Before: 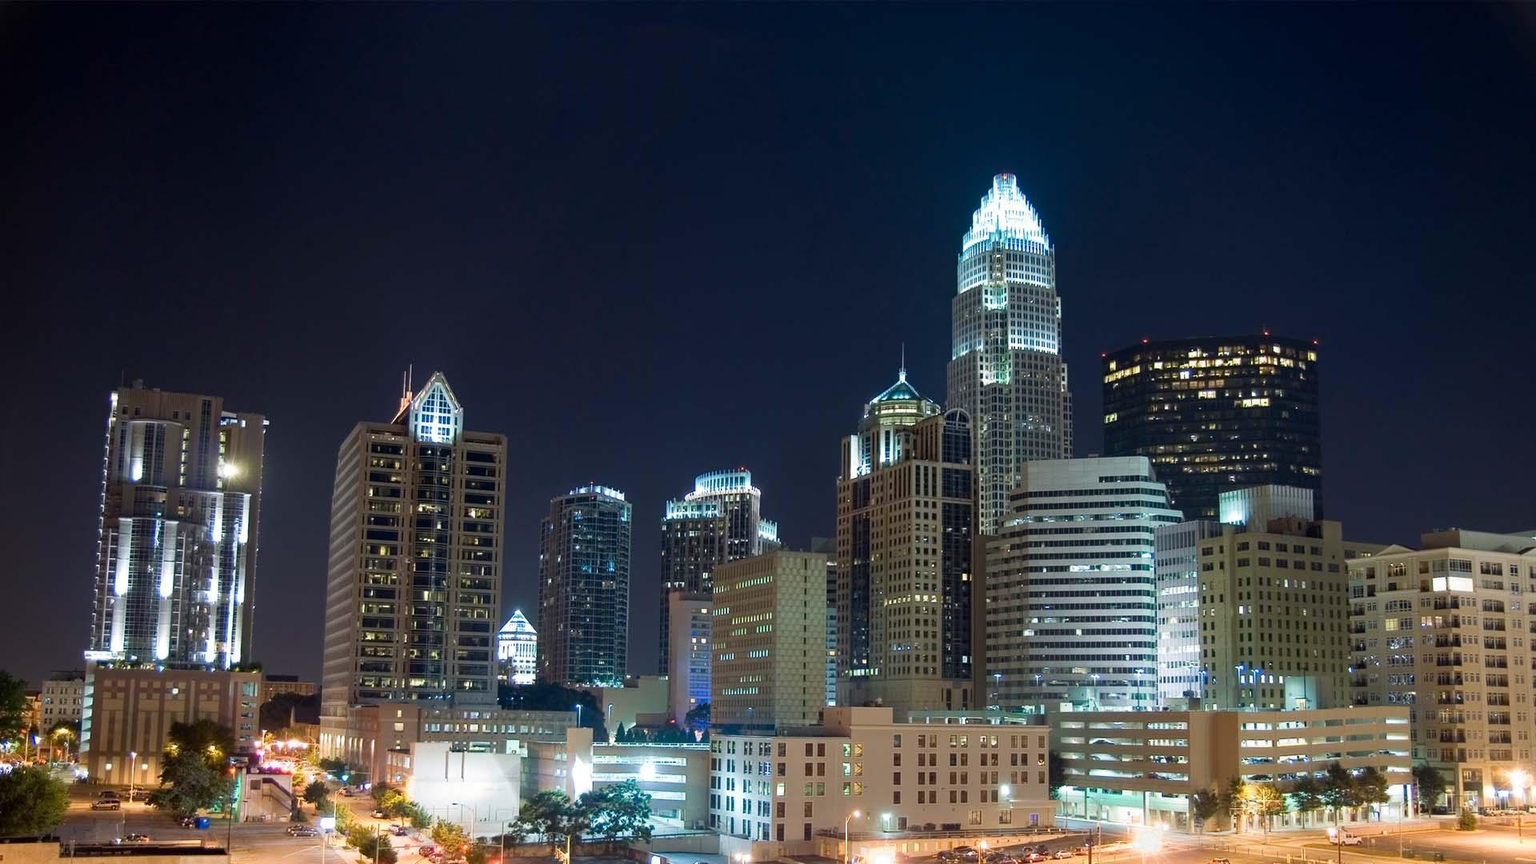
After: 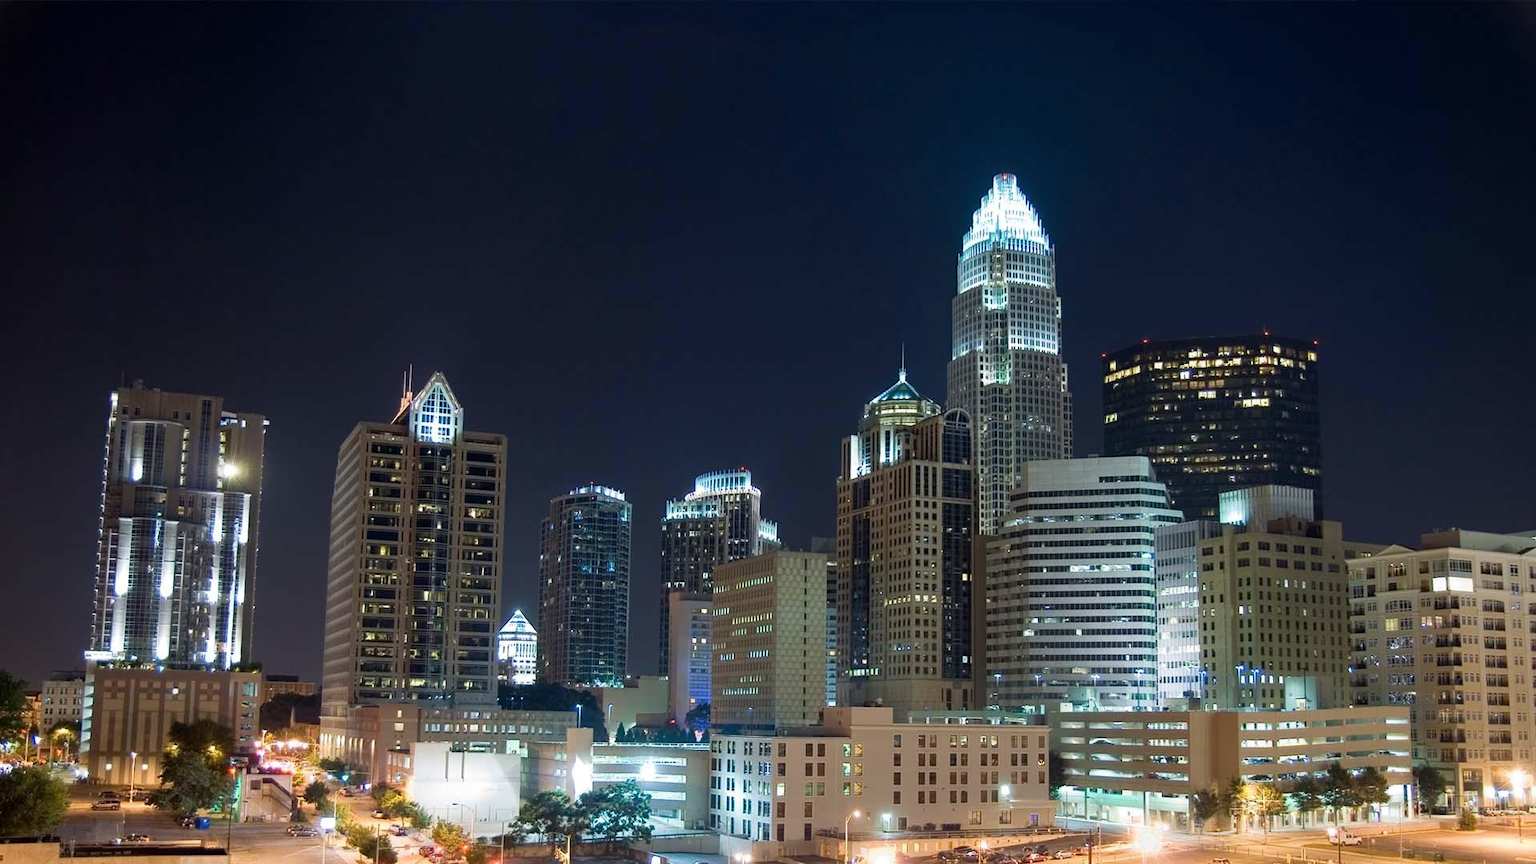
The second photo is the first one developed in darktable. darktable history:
contrast brightness saturation: saturation -0.047
